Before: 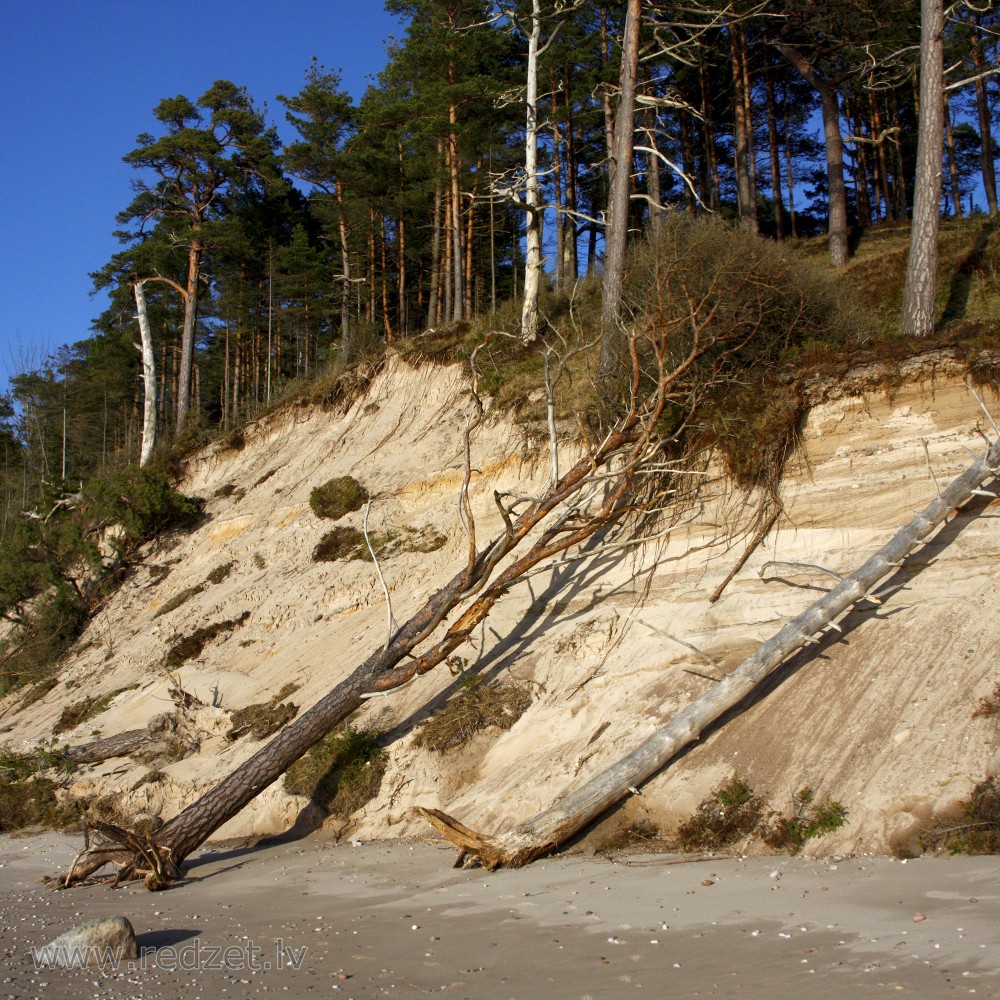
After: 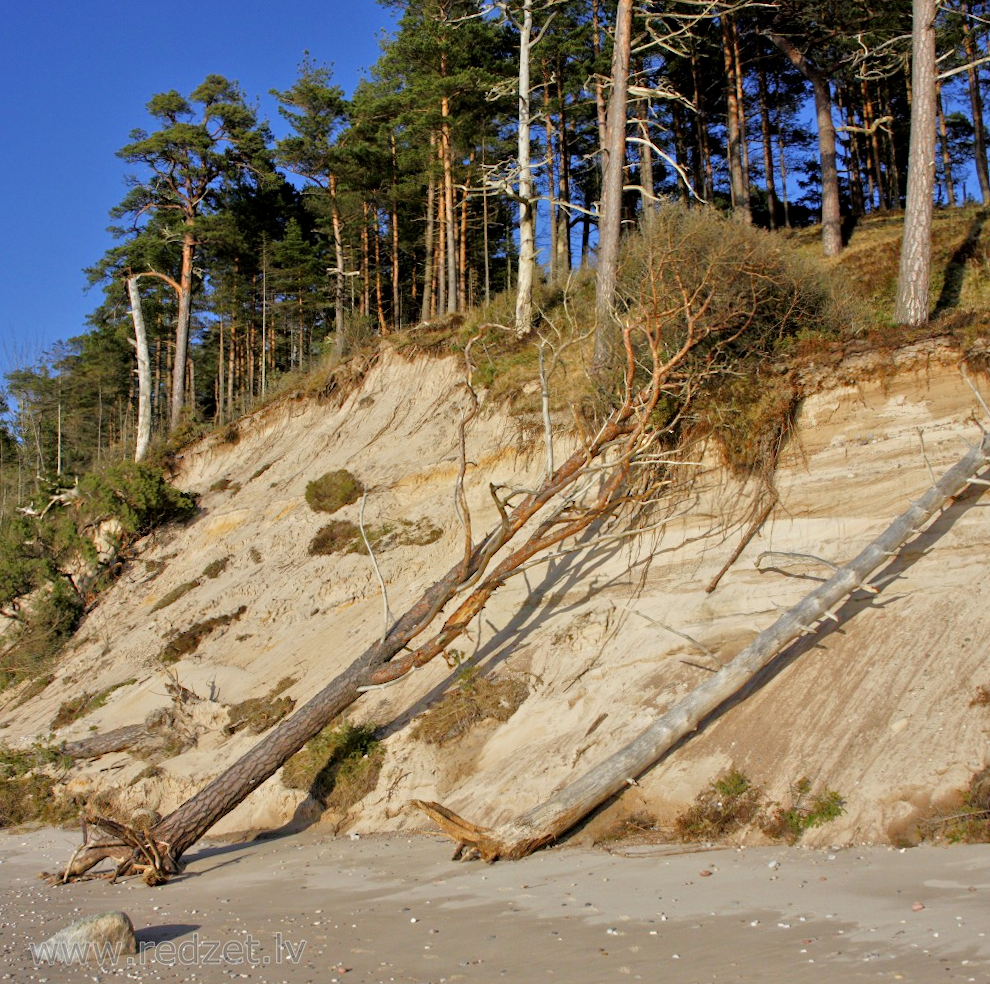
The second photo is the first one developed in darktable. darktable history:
tone equalizer: -7 EV 0.15 EV, -6 EV 0.6 EV, -5 EV 1.15 EV, -4 EV 1.33 EV, -3 EV 1.15 EV, -2 EV 0.6 EV, -1 EV 0.15 EV, mask exposure compensation -0.5 EV
rotate and perspective: rotation -0.45°, automatic cropping original format, crop left 0.008, crop right 0.992, crop top 0.012, crop bottom 0.988
filmic rgb: black relative exposure -15 EV, white relative exposure 3 EV, threshold 6 EV, target black luminance 0%, hardness 9.27, latitude 99%, contrast 0.912, shadows ↔ highlights balance 0.505%, add noise in highlights 0, color science v3 (2019), use custom middle-gray values true, iterations of high-quality reconstruction 0, contrast in highlights soft, enable highlight reconstruction true
